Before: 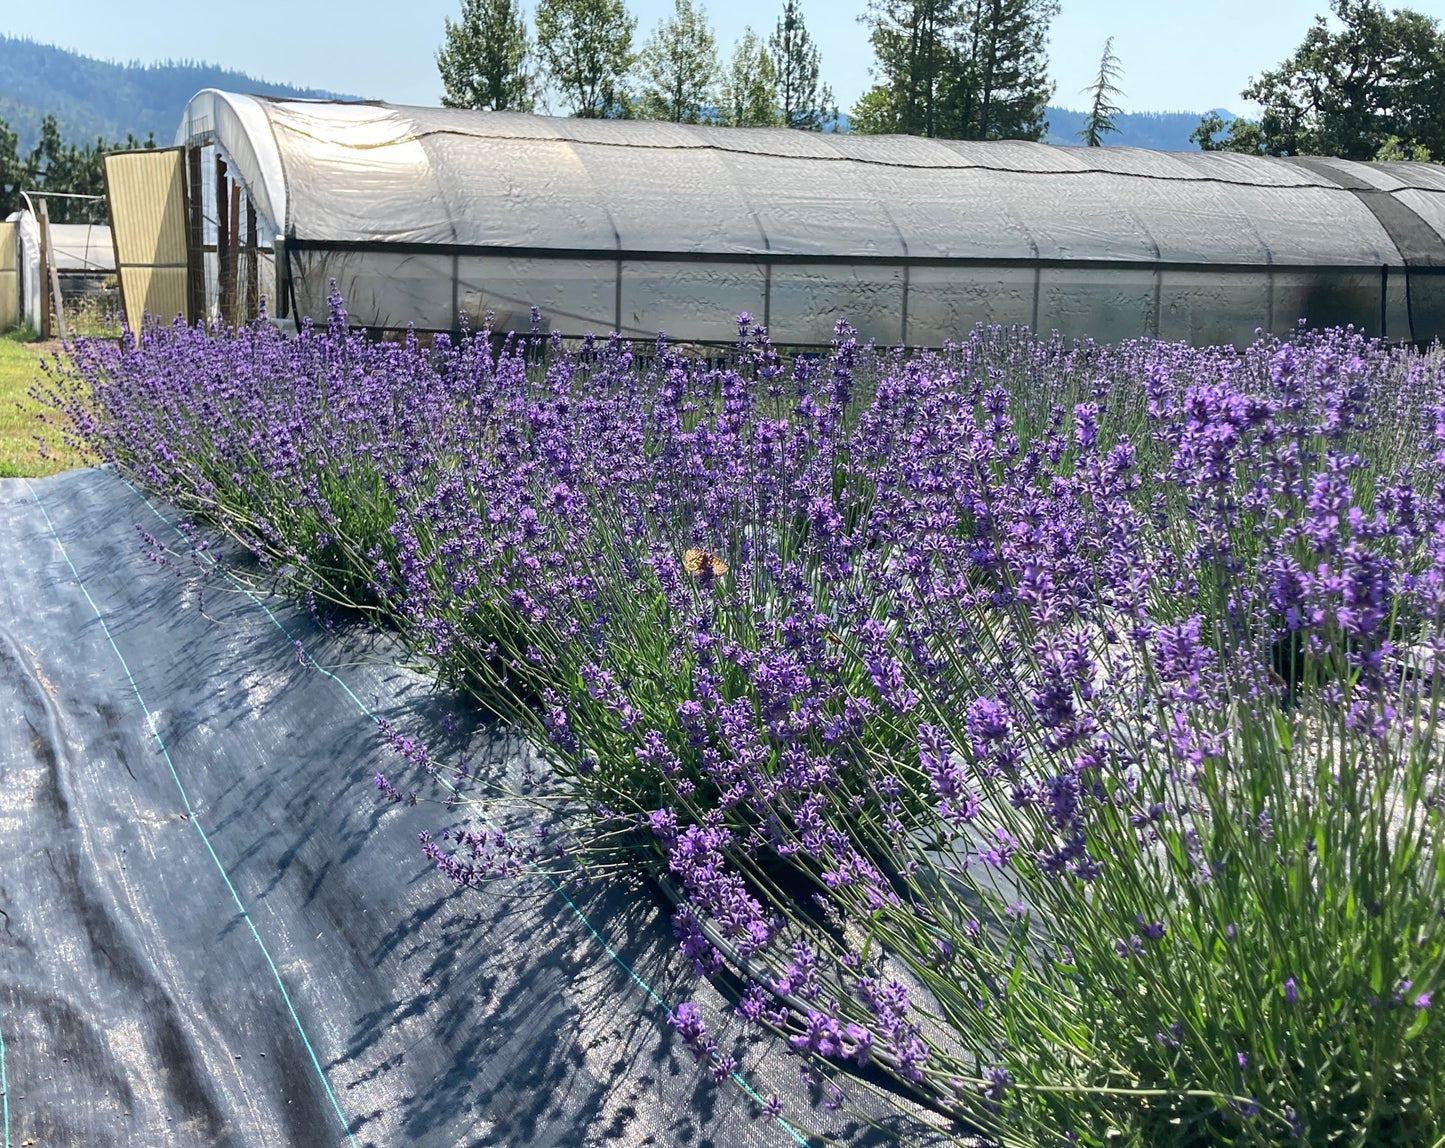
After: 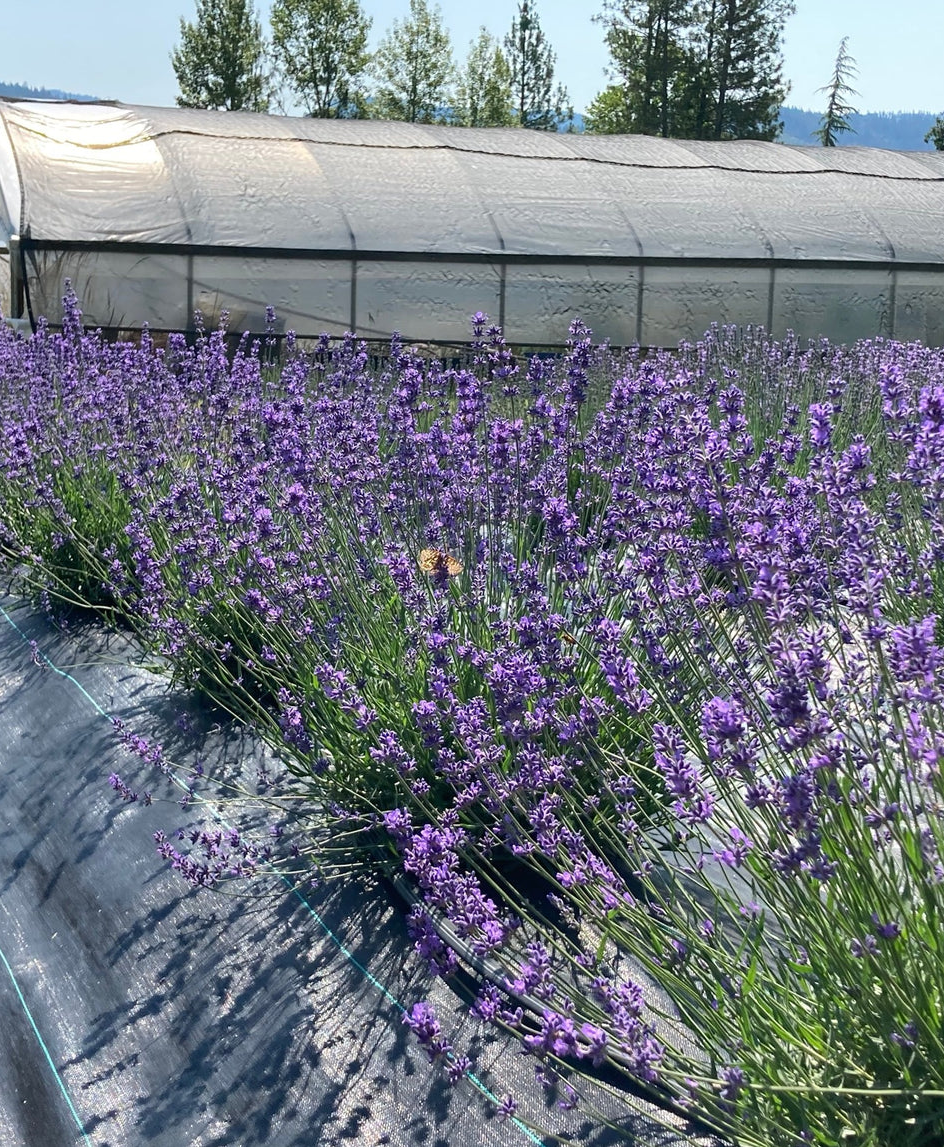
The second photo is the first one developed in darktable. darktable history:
crop and rotate: left 18.389%, right 16.278%
